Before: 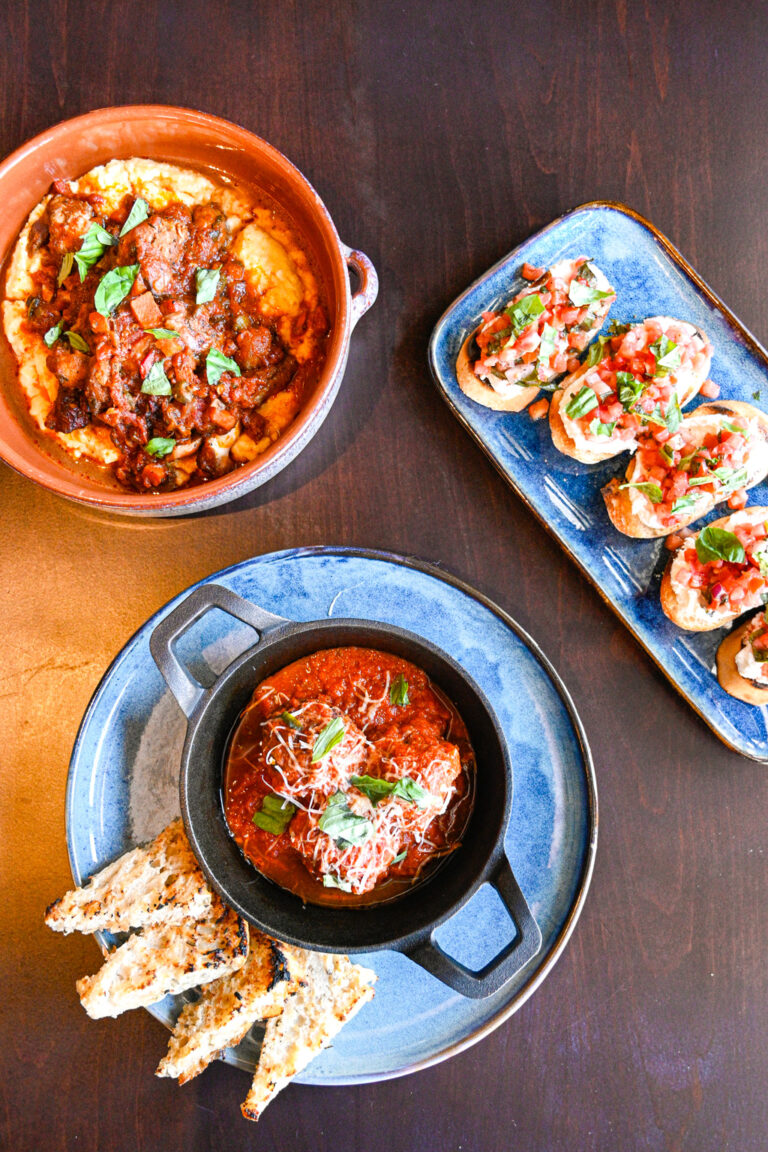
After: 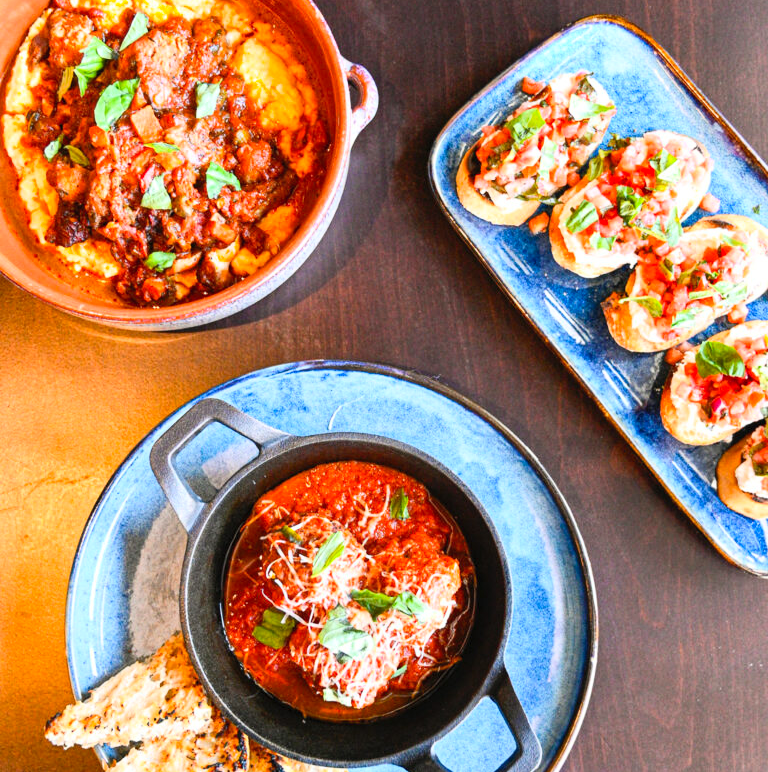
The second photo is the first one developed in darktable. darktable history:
contrast brightness saturation: contrast 0.198, brightness 0.165, saturation 0.215
crop: top 16.222%, bottom 16.757%
